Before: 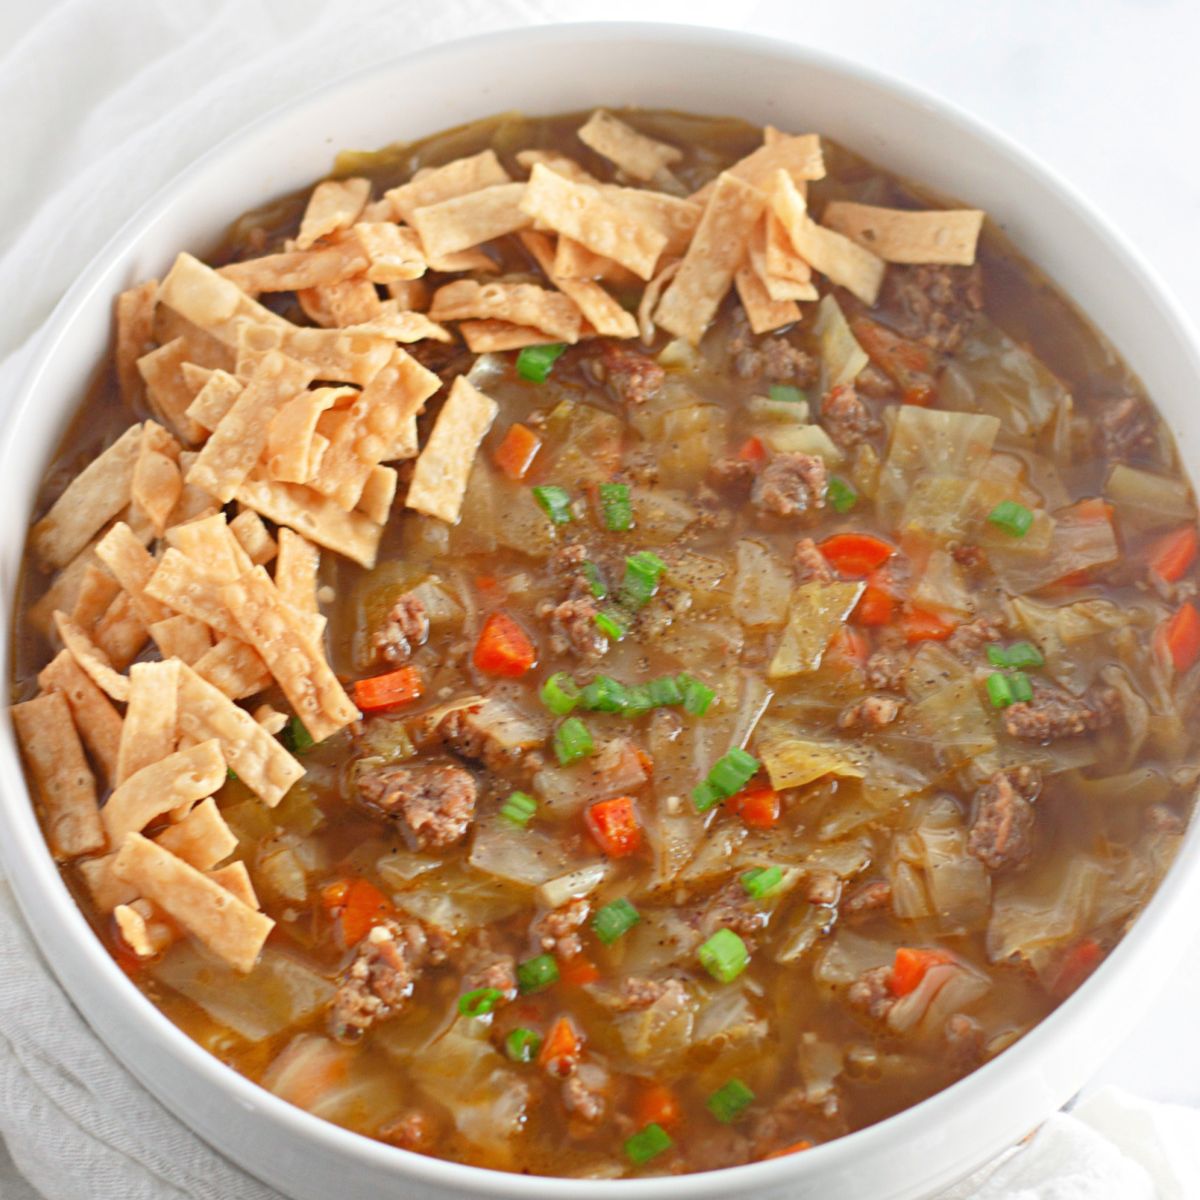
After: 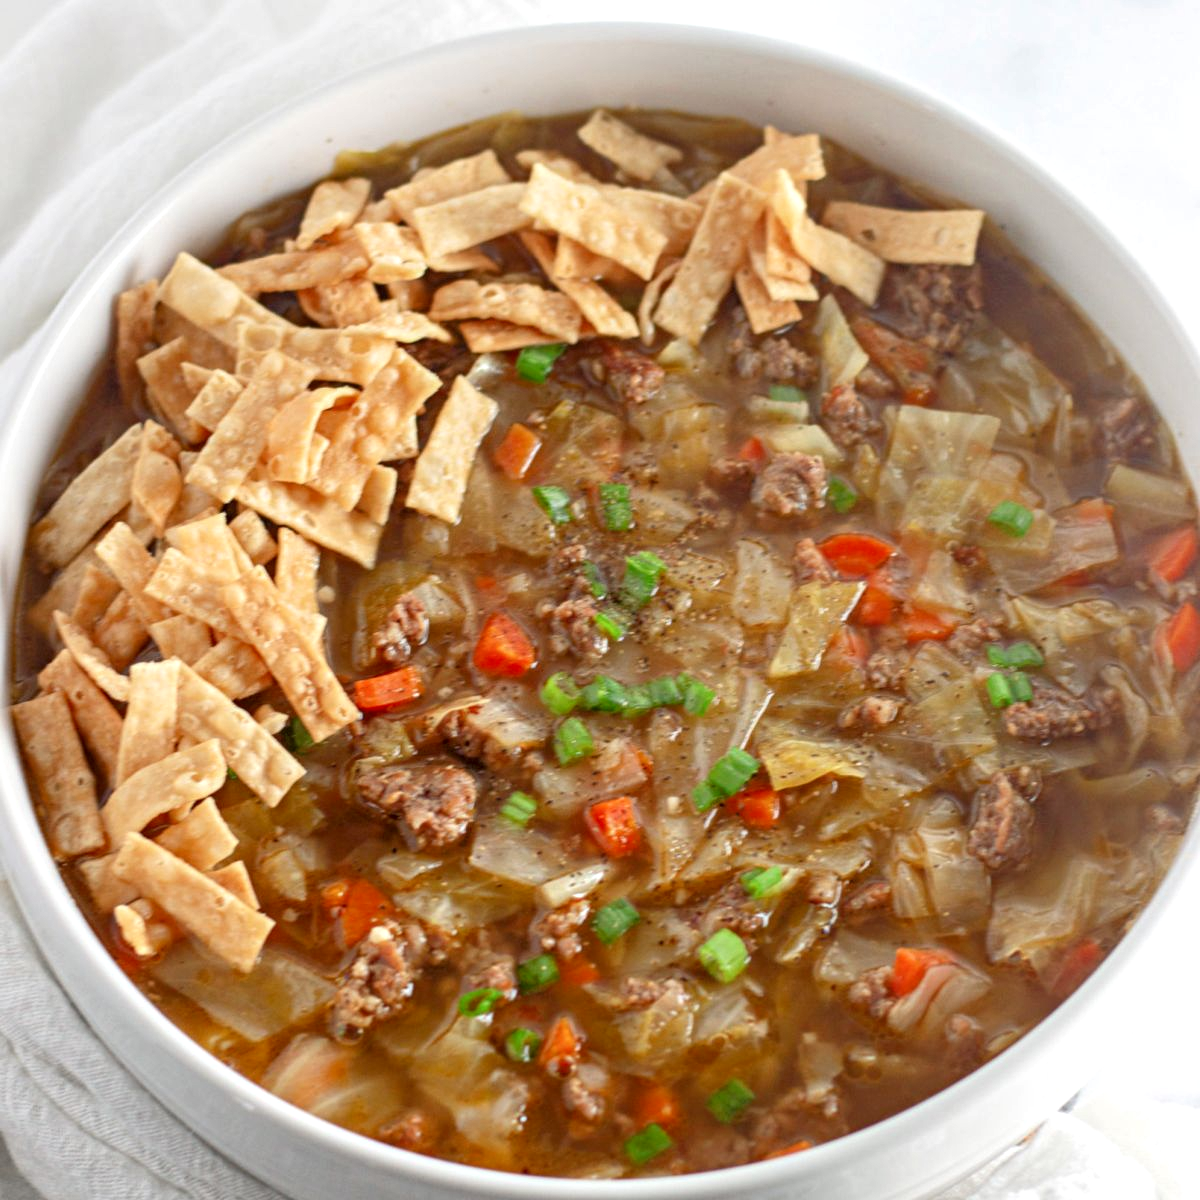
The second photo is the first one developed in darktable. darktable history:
local contrast: highlights 43%, shadows 64%, detail 137%, midtone range 0.516
